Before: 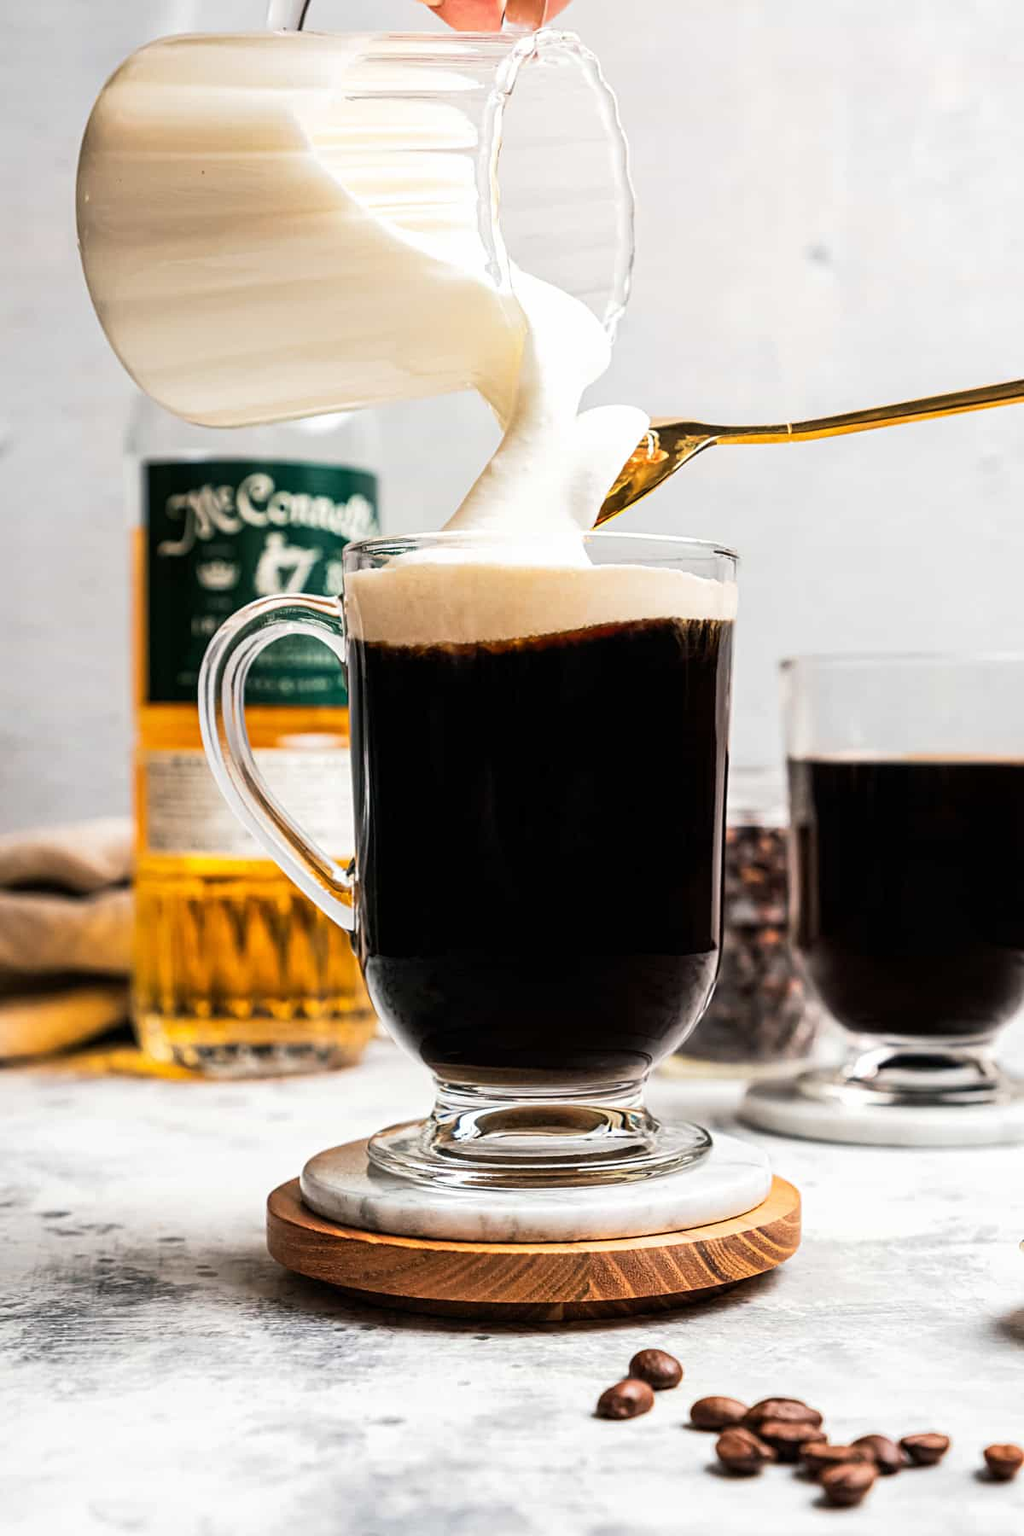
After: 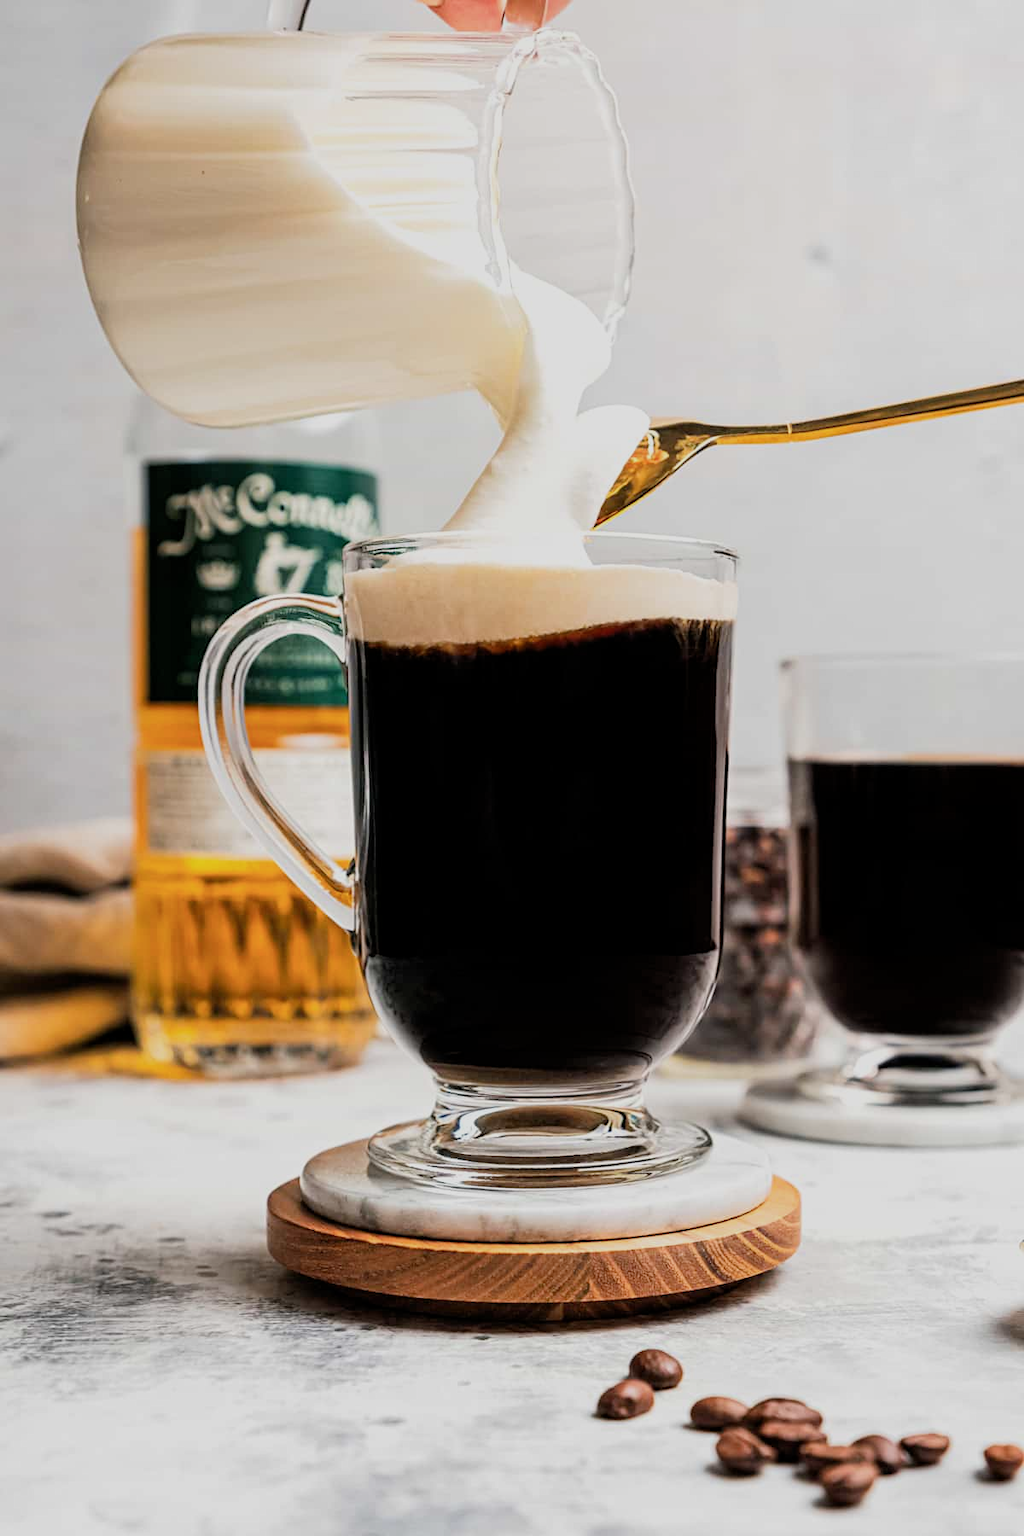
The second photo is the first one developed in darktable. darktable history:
filmic rgb: black relative exposure -16 EV, white relative exposure 4.01 EV, target black luminance 0%, hardness 7.64, latitude 72.03%, contrast 0.905, highlights saturation mix 10.24%, shadows ↔ highlights balance -0.371%, iterations of high-quality reconstruction 0
